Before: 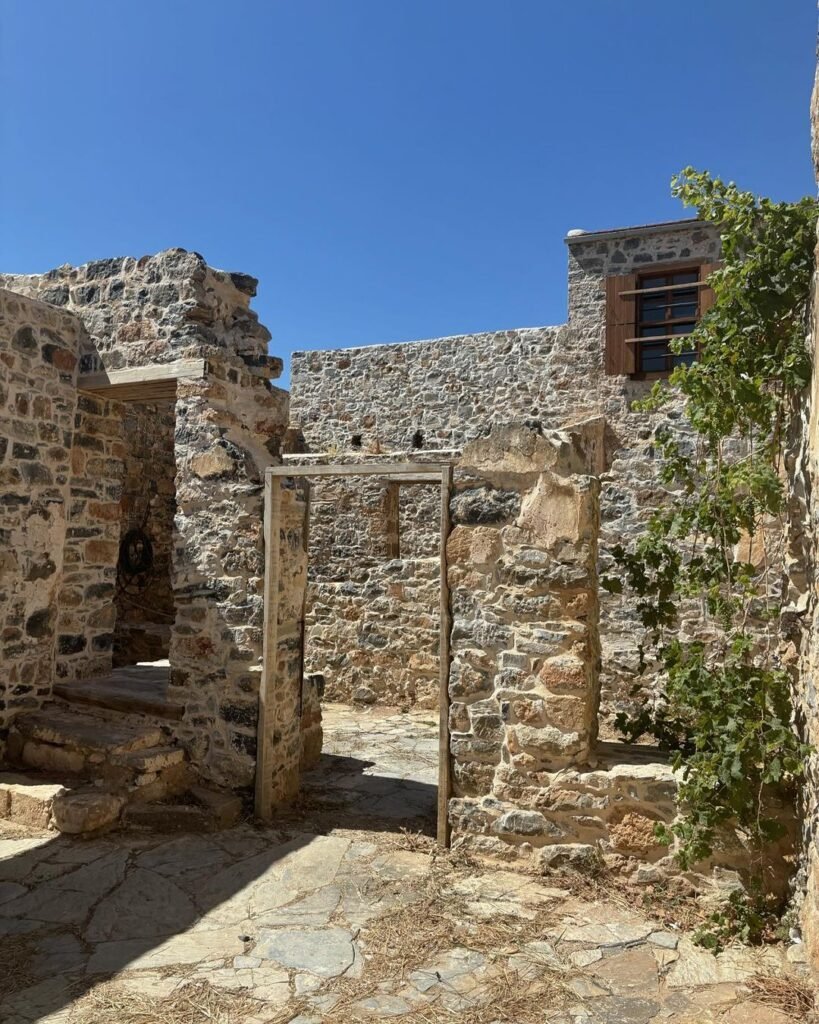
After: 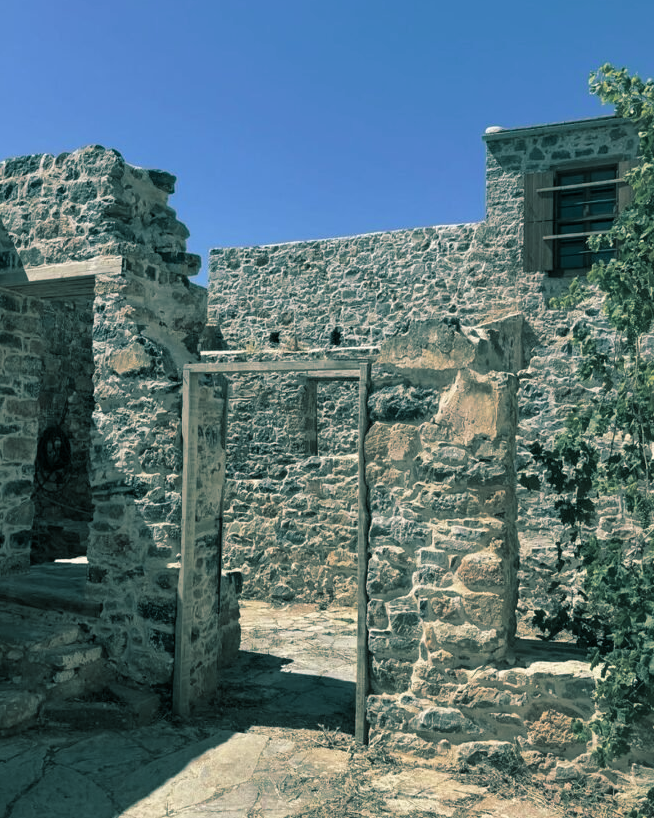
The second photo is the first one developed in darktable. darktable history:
tone equalizer: on, module defaults
crop and rotate: left 10.071%, top 10.071%, right 10.02%, bottom 10.02%
split-toning: shadows › hue 186.43°, highlights › hue 49.29°, compress 30.29%
